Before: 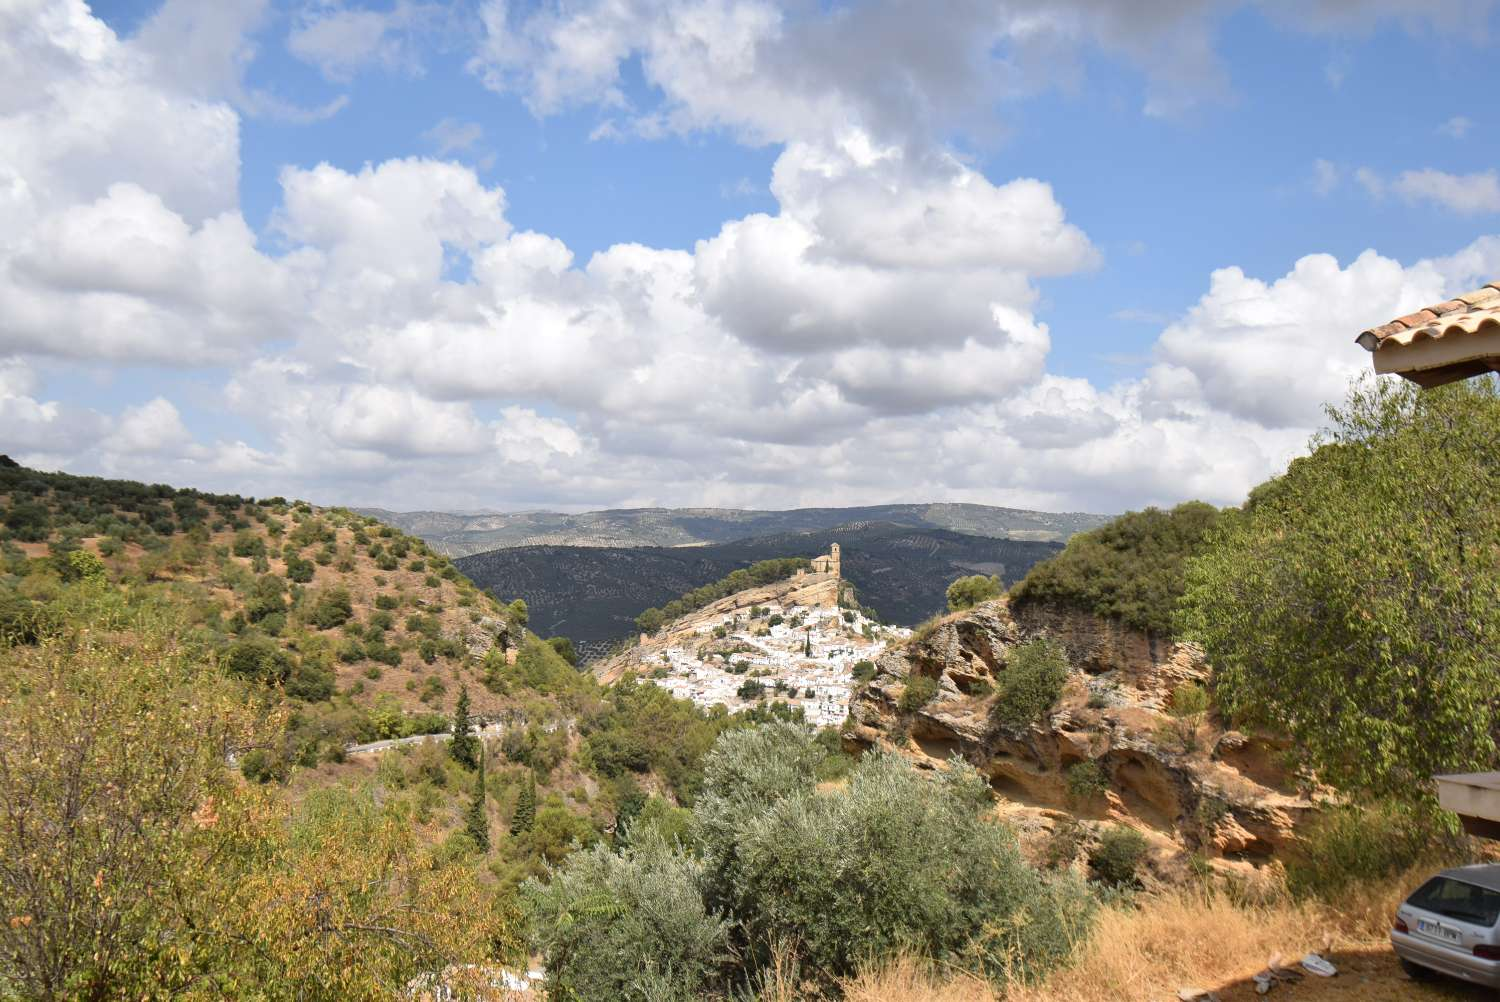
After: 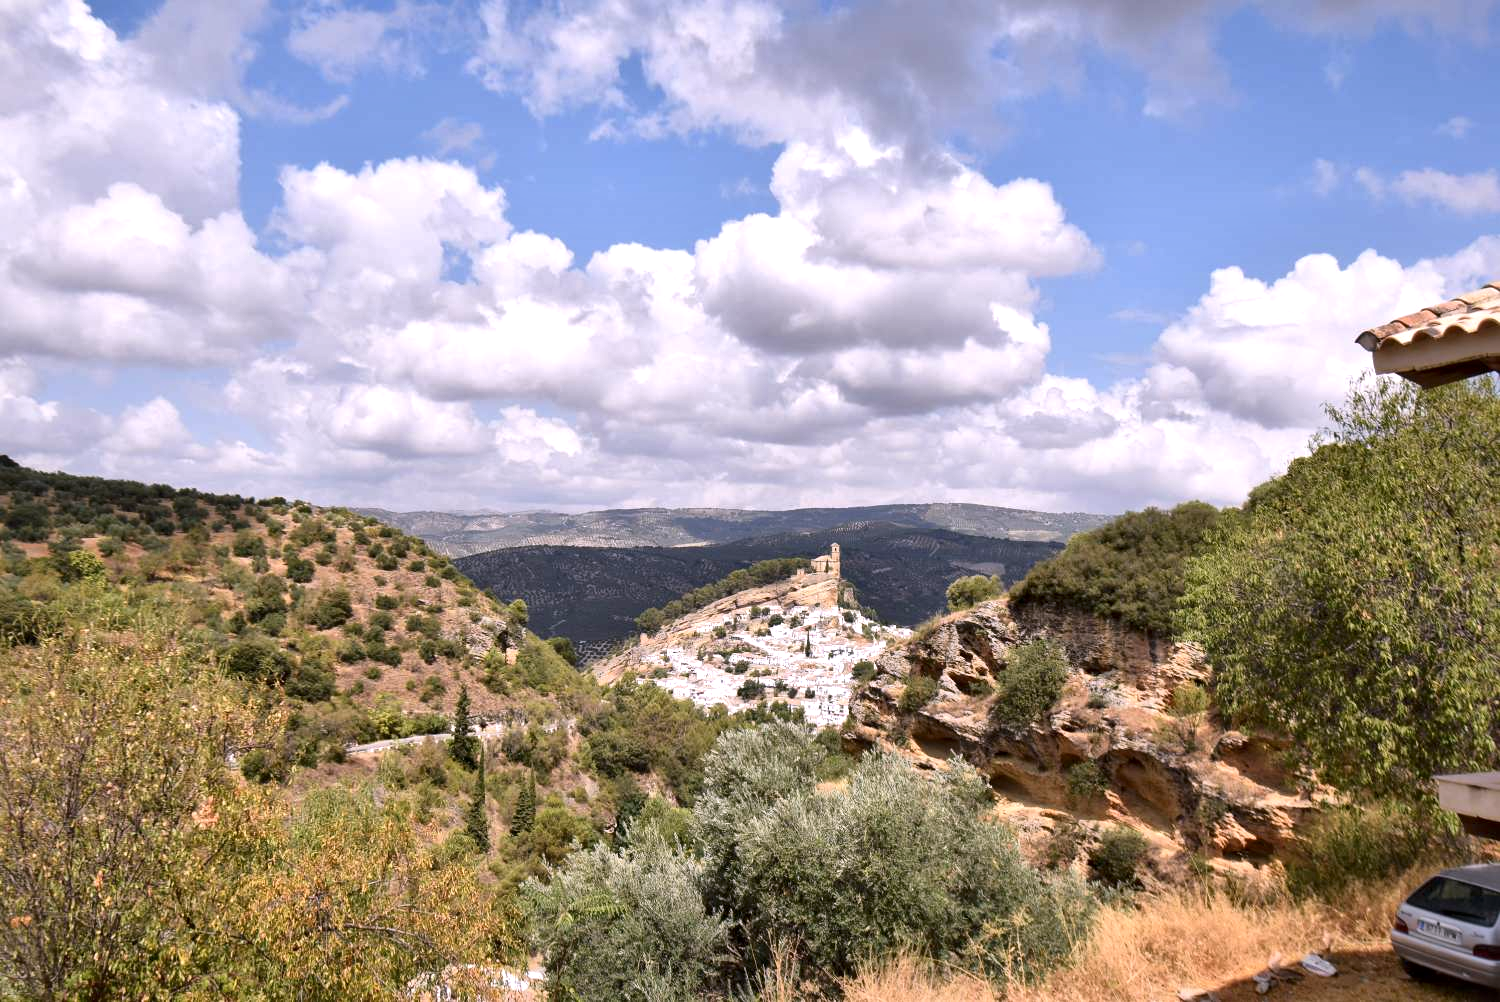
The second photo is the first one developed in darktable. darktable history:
white balance: red 1.05, blue 1.072
local contrast: mode bilateral grid, contrast 25, coarseness 60, detail 151%, midtone range 0.2
